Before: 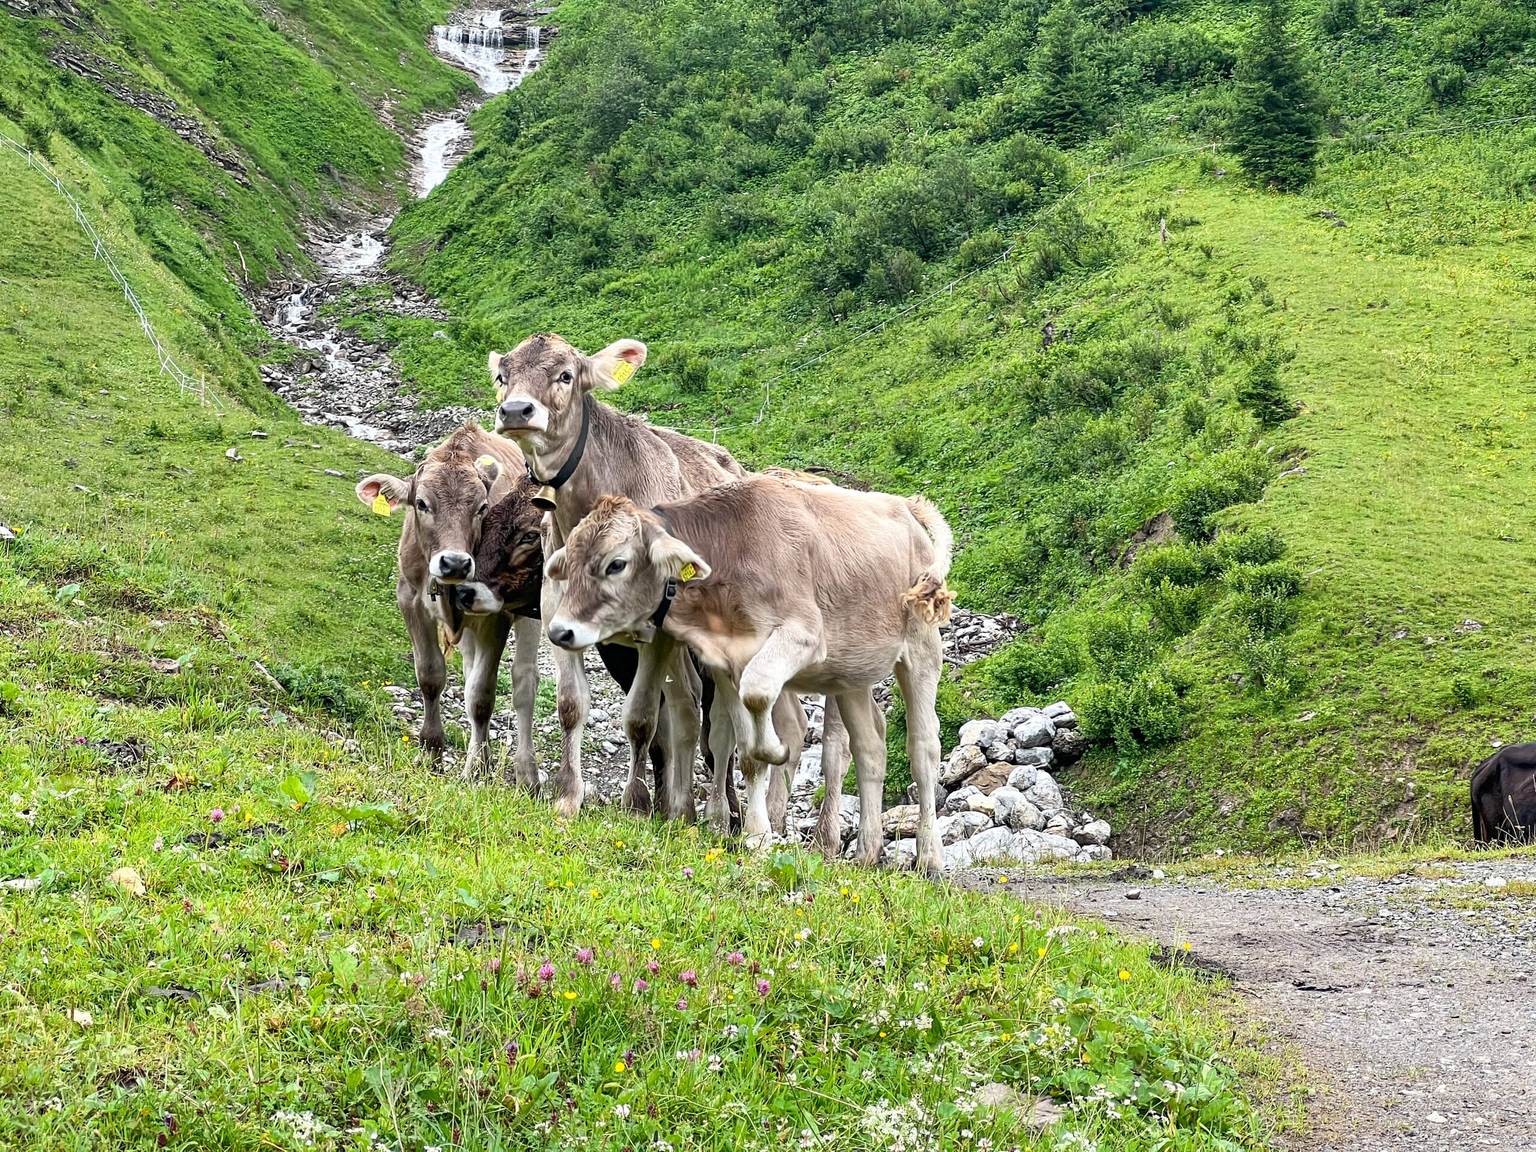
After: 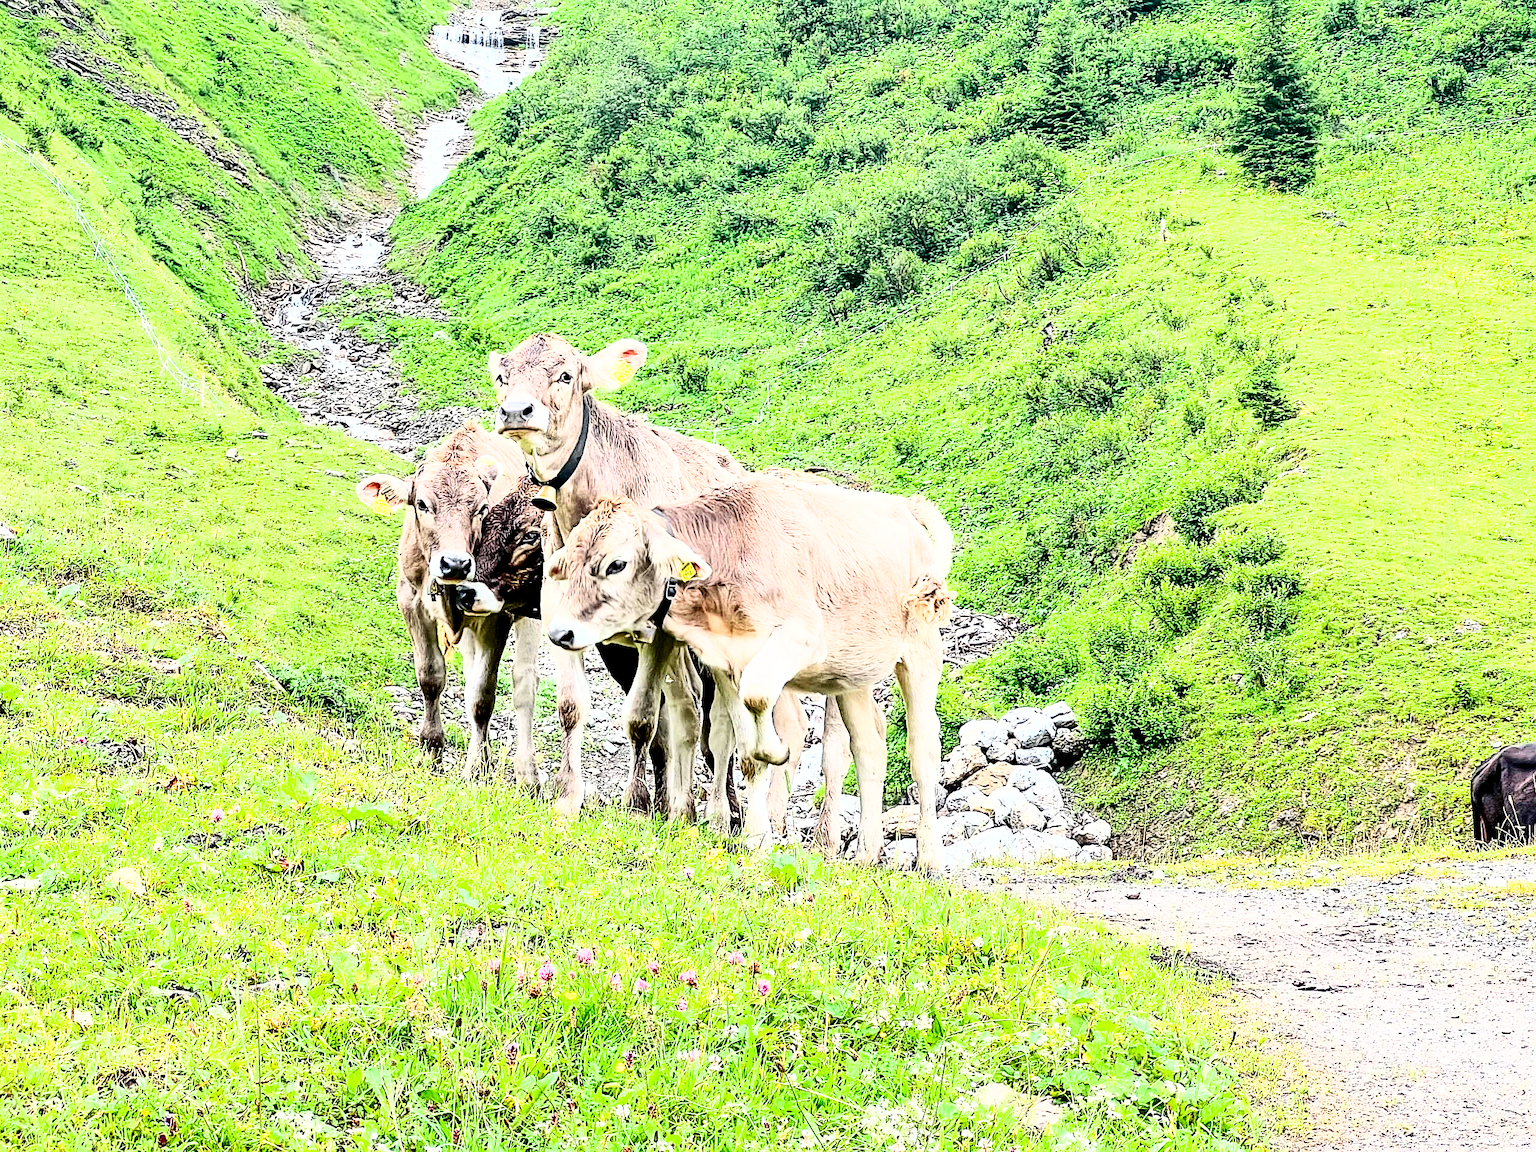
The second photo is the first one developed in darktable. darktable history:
sharpen: on, module defaults
exposure: exposure 1.517 EV, compensate highlight preservation false
contrast brightness saturation: contrast 0.408, brightness 0.048, saturation 0.26
filmic rgb: black relative exposure -7.75 EV, white relative exposure 4.45 EV, target black luminance 0%, hardness 3.75, latitude 50.51%, contrast 1.073, highlights saturation mix 8.56%, shadows ↔ highlights balance -0.24%
